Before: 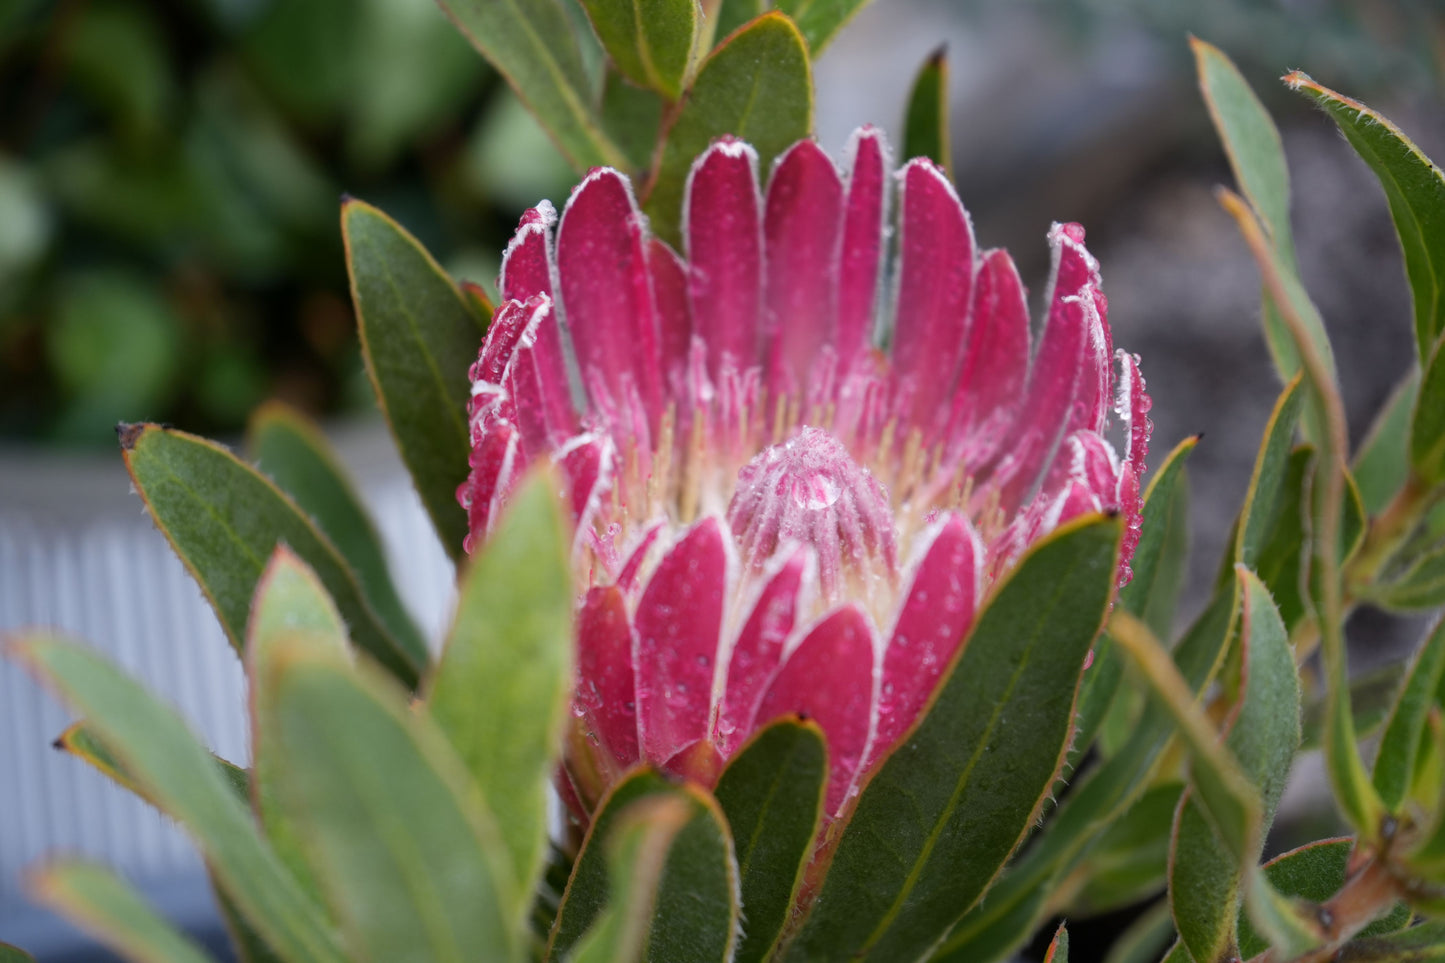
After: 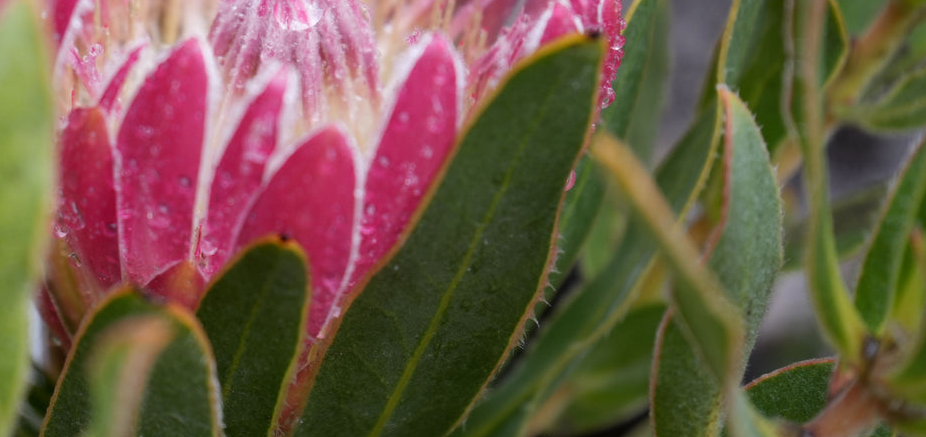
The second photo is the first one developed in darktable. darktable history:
crop and rotate: left 35.908%, top 49.797%, bottom 4.822%
